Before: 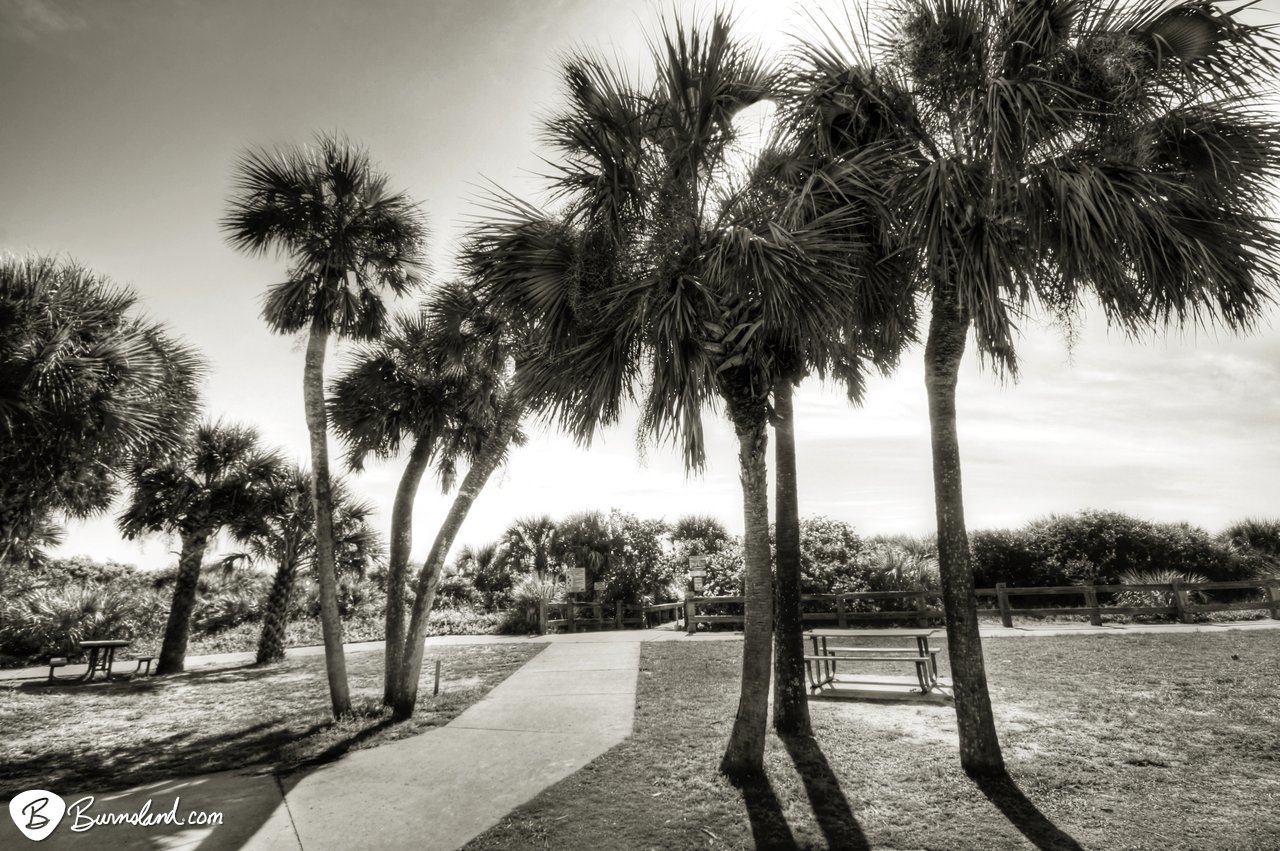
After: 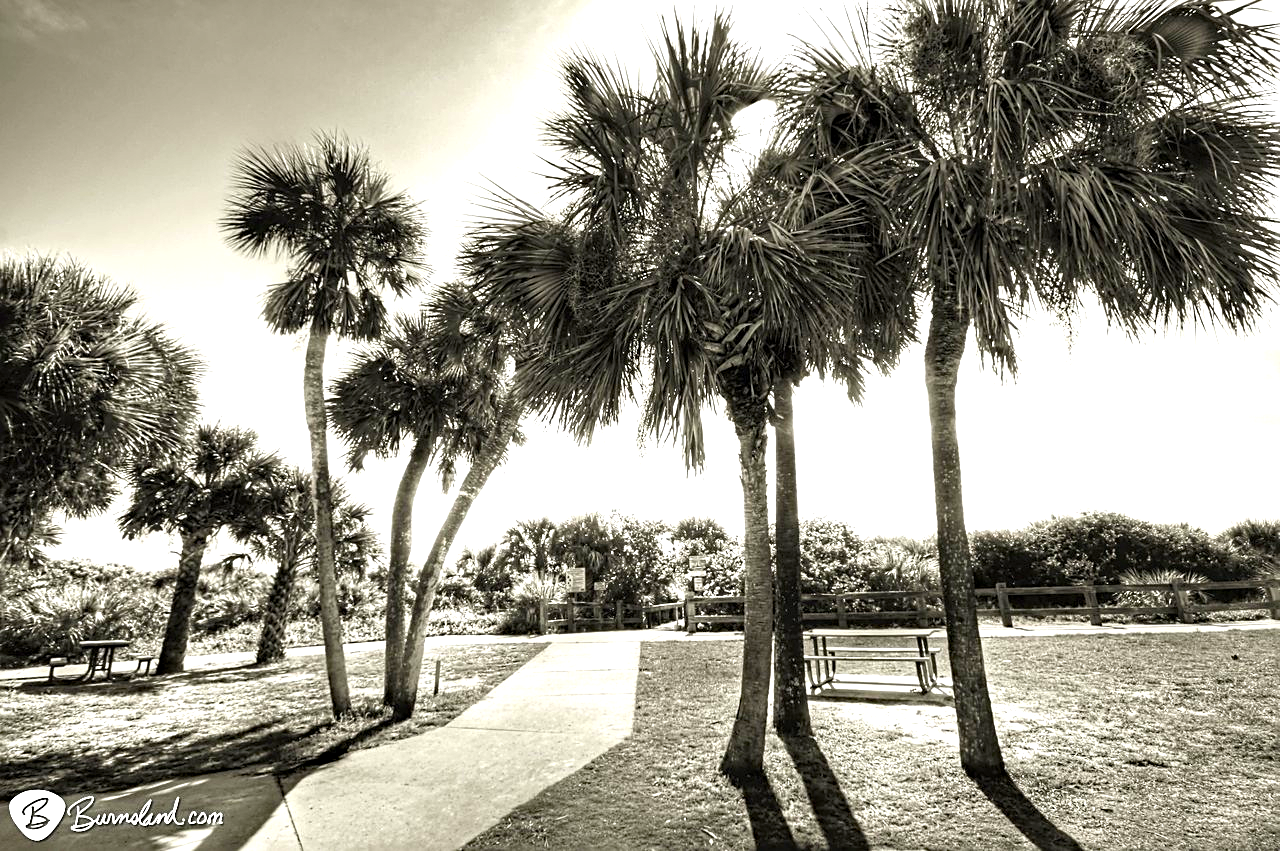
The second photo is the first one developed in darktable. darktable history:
haze removal: compatibility mode true, adaptive false
sharpen: on, module defaults
exposure: black level correction 0, exposure 0.932 EV, compensate highlight preservation false
color balance rgb: perceptual saturation grading › global saturation 25.463%, global vibrance 14.803%
